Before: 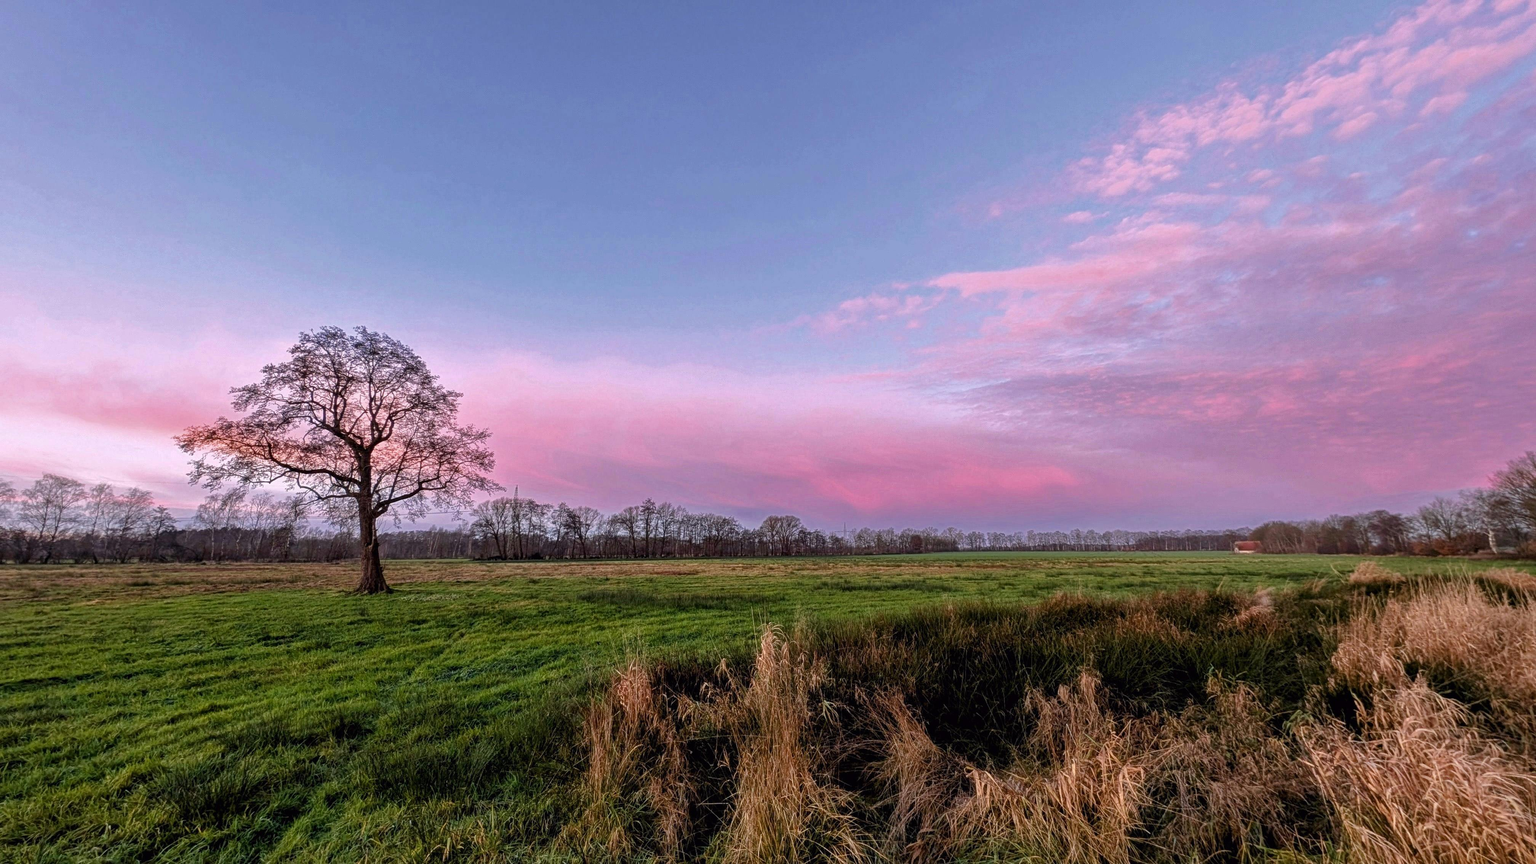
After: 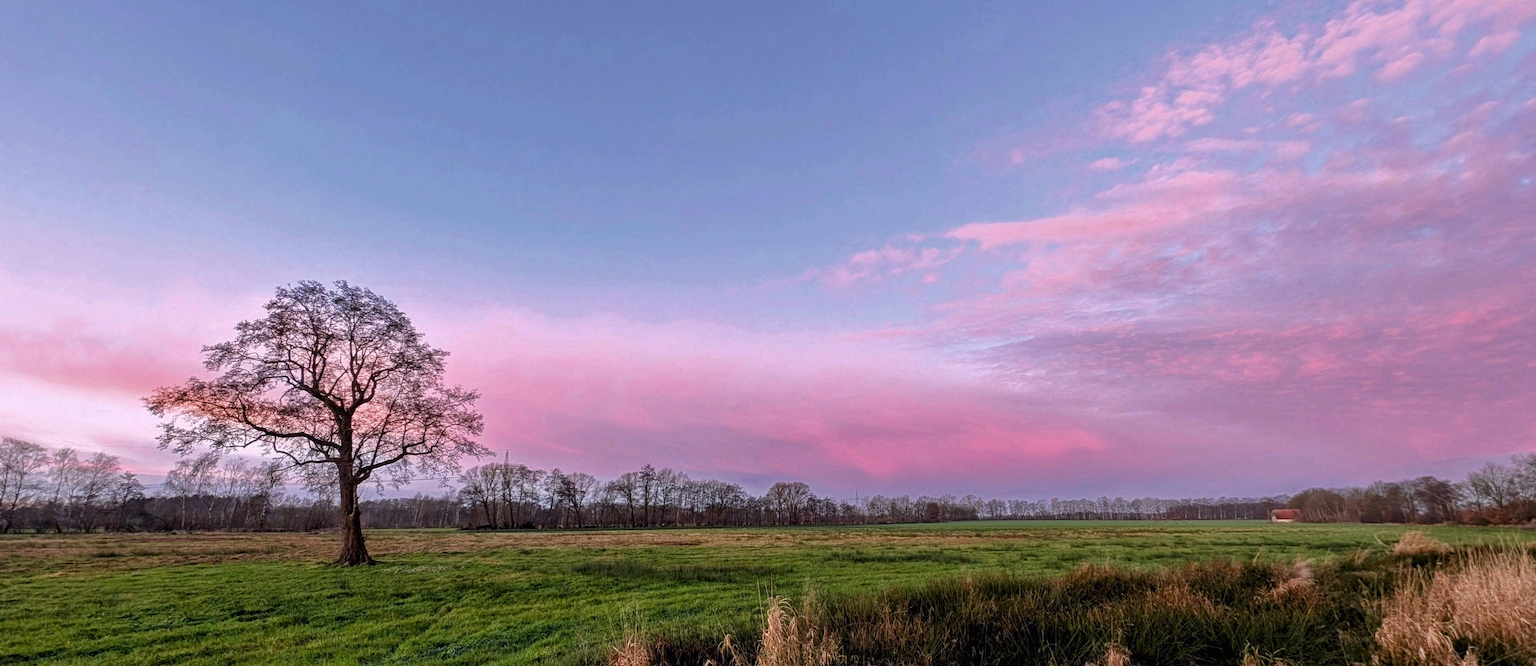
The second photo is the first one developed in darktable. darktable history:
crop: left 2.667%, top 7.322%, right 3.451%, bottom 20.222%
